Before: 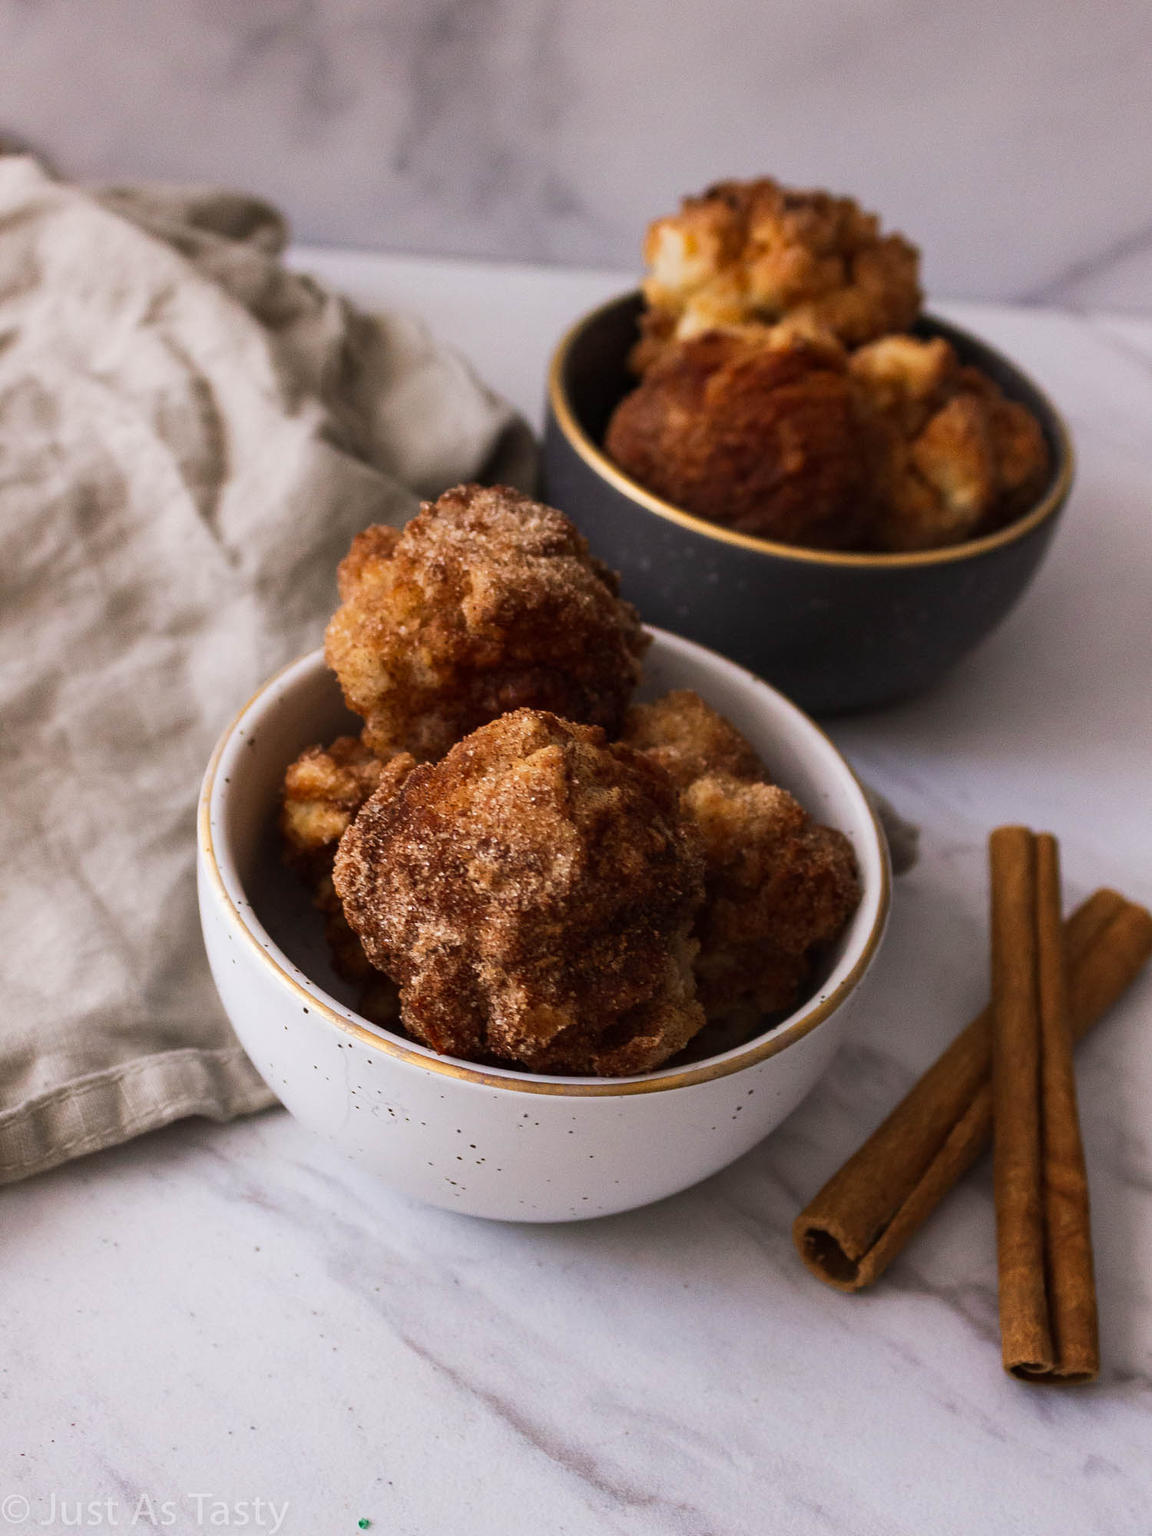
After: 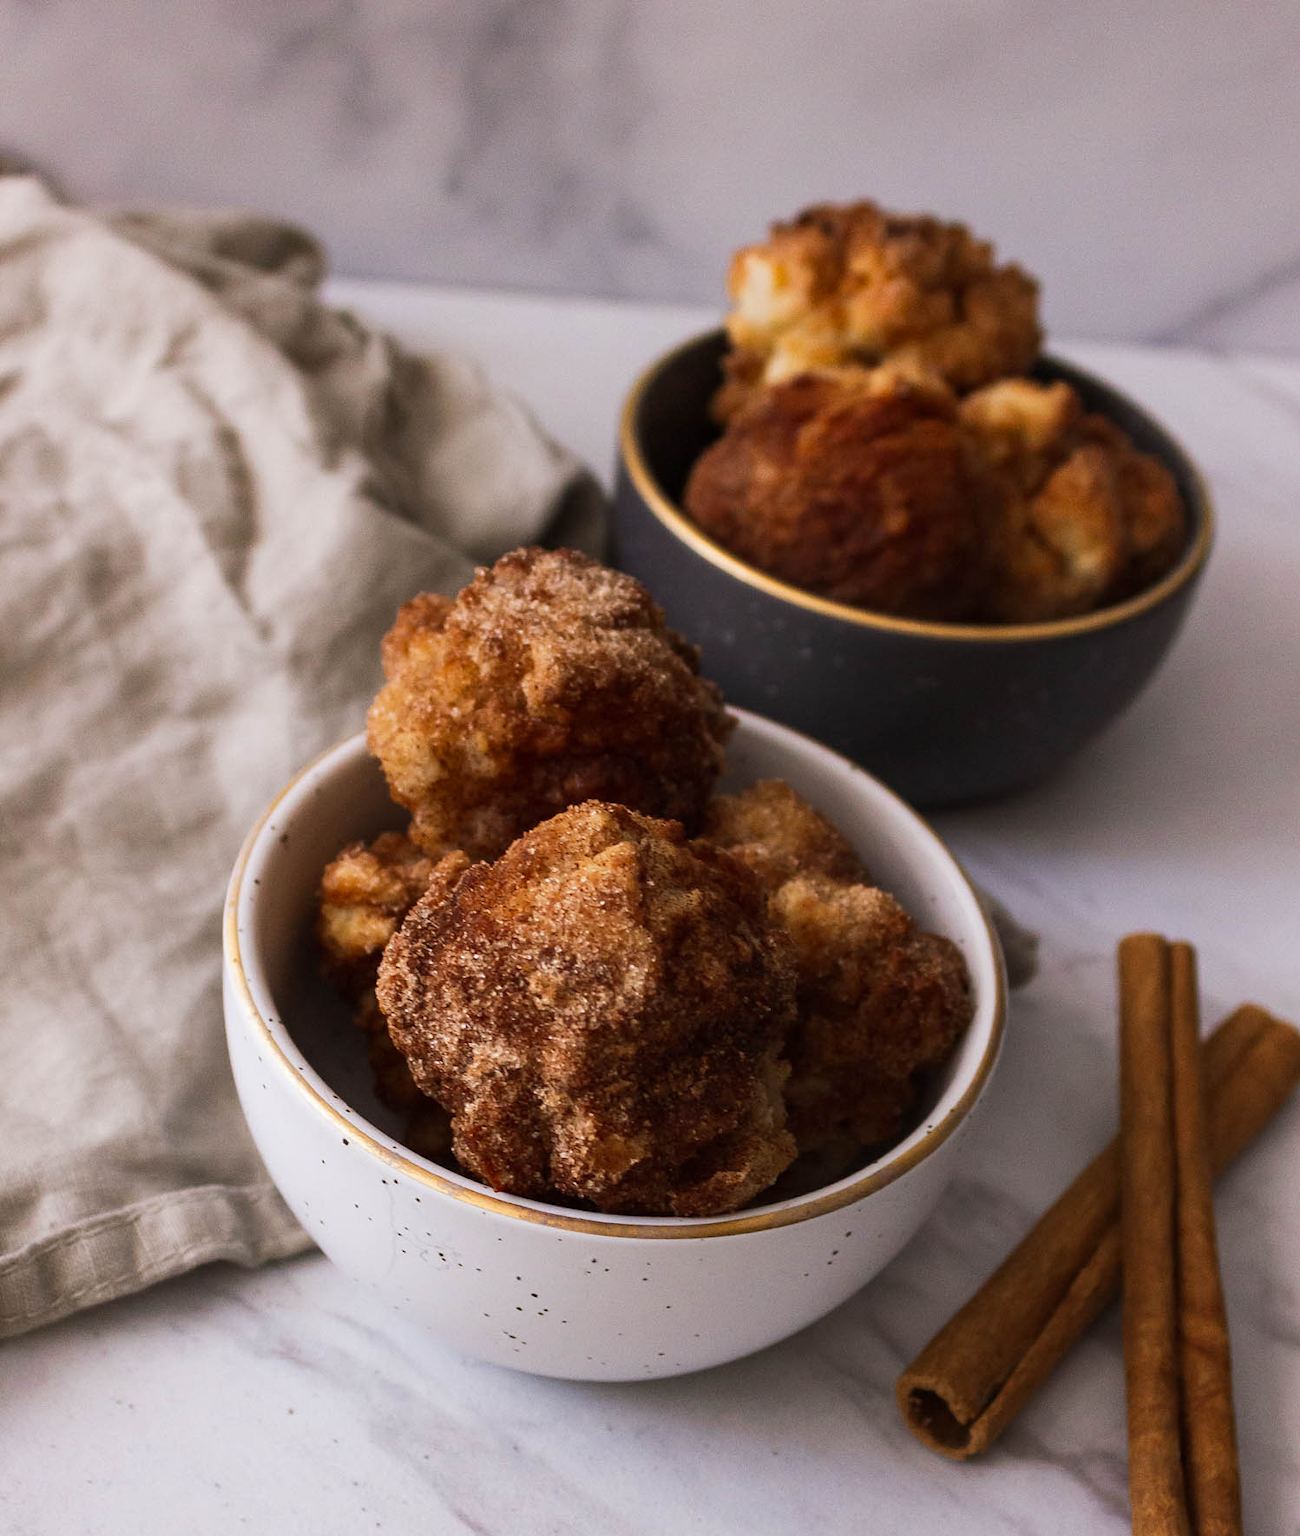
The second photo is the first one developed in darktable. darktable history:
crop and rotate: top 0%, bottom 11.49%
white balance: emerald 1
